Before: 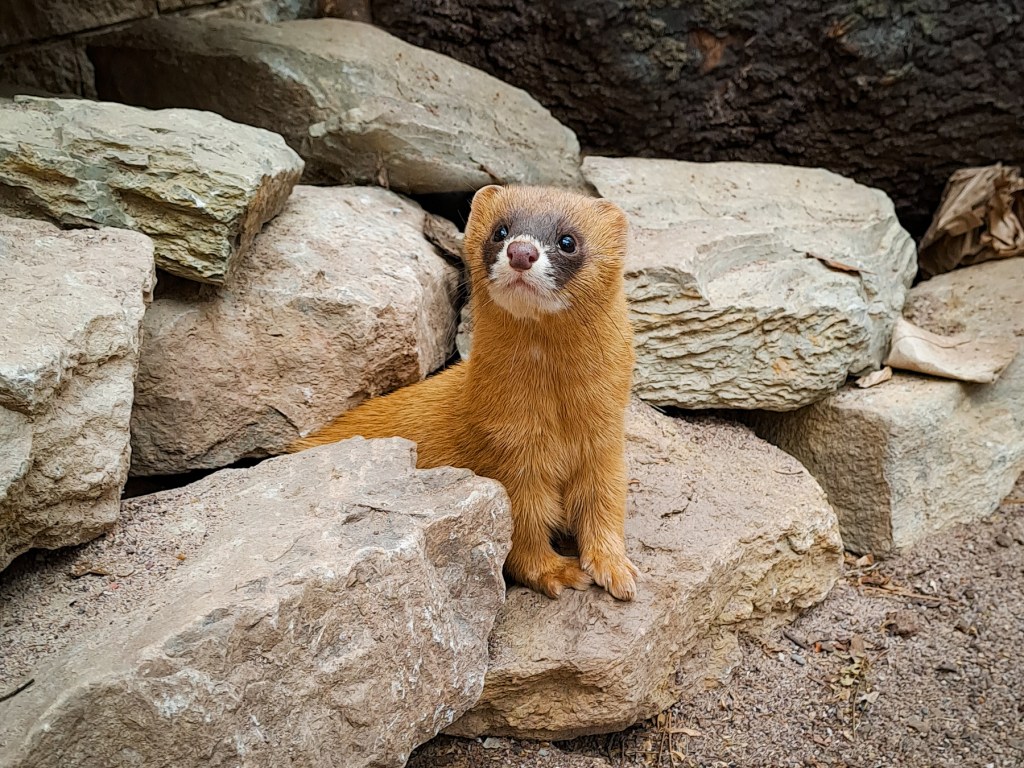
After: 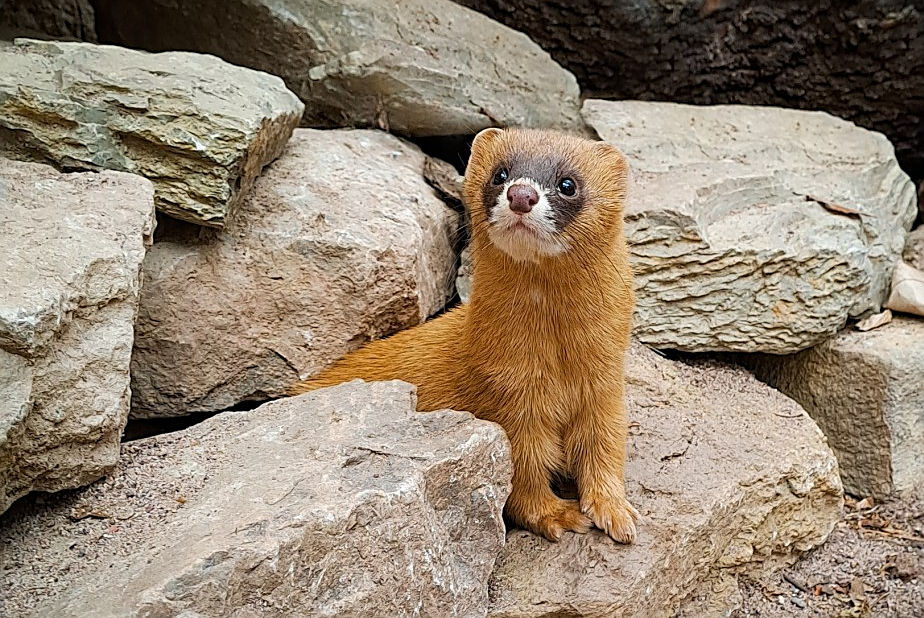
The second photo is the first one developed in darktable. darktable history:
sharpen: on, module defaults
crop: top 7.49%, right 9.717%, bottom 11.943%
